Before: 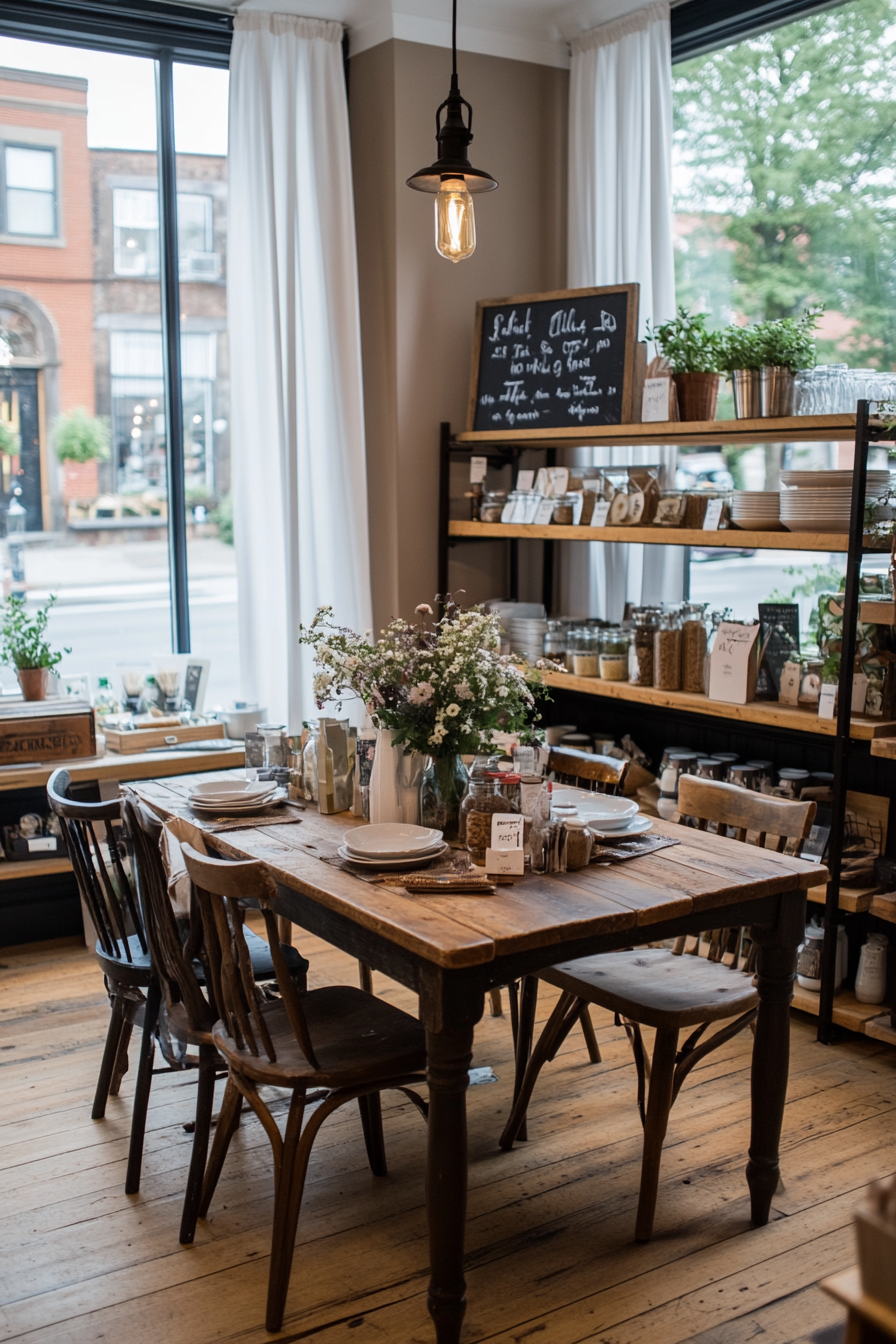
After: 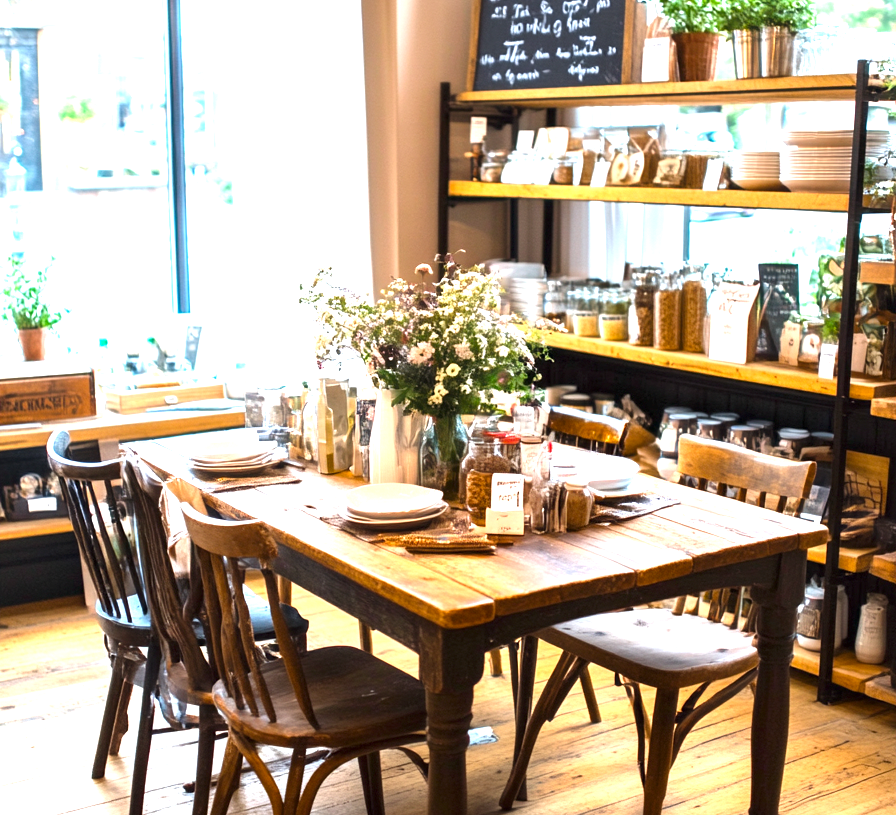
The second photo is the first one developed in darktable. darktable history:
color balance rgb: perceptual saturation grading › global saturation 25%, global vibrance 20%
exposure: black level correction 0, exposure 1.9 EV, compensate highlight preservation false
crop and rotate: top 25.357%, bottom 13.942%
